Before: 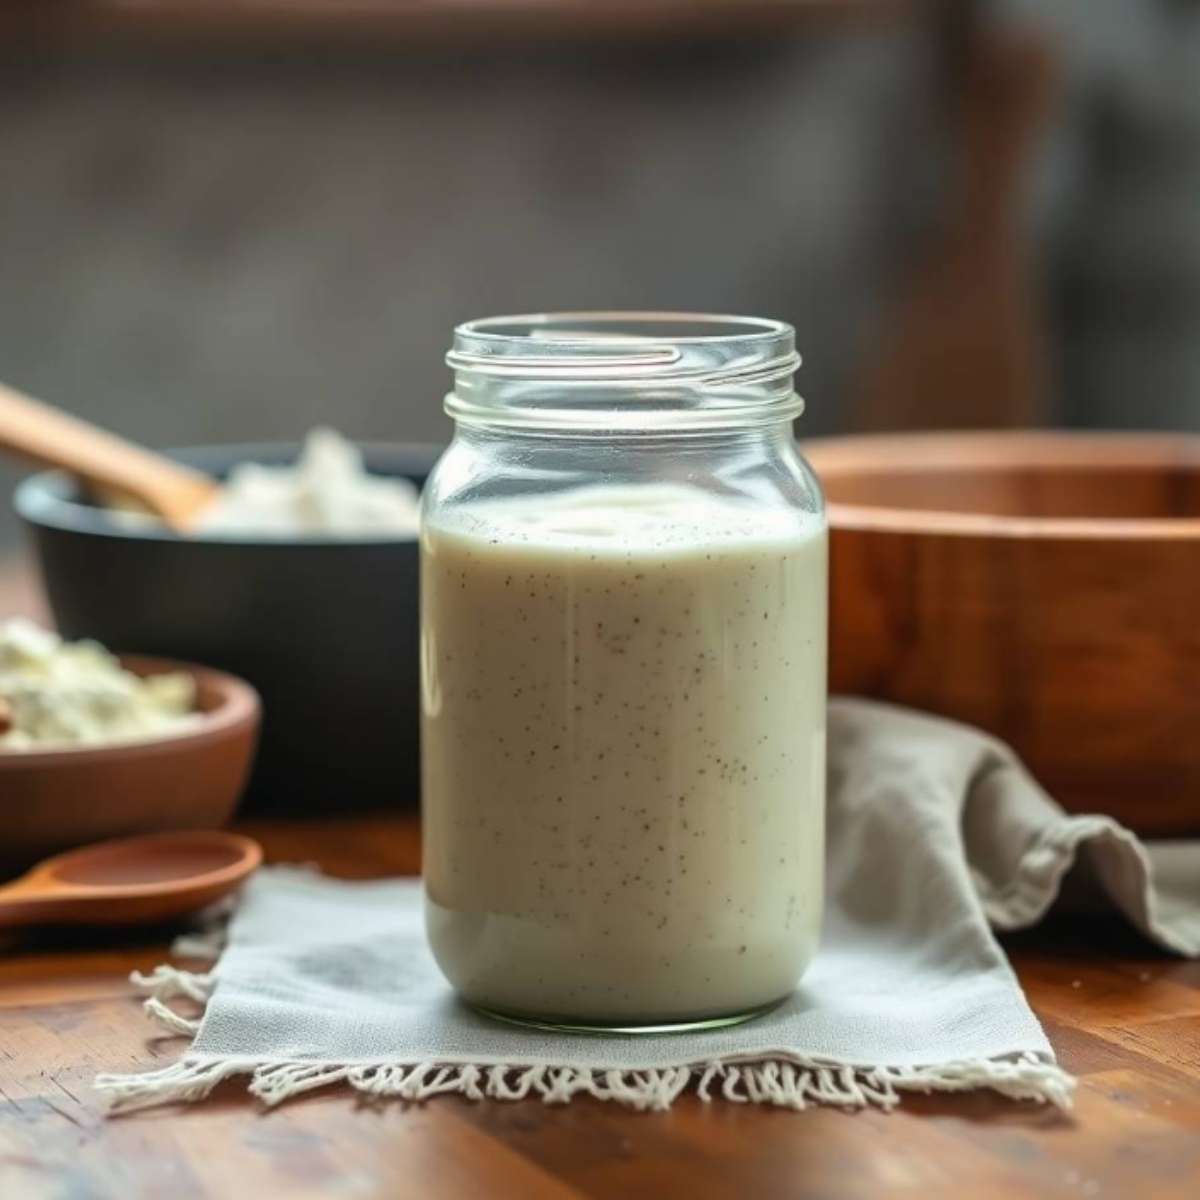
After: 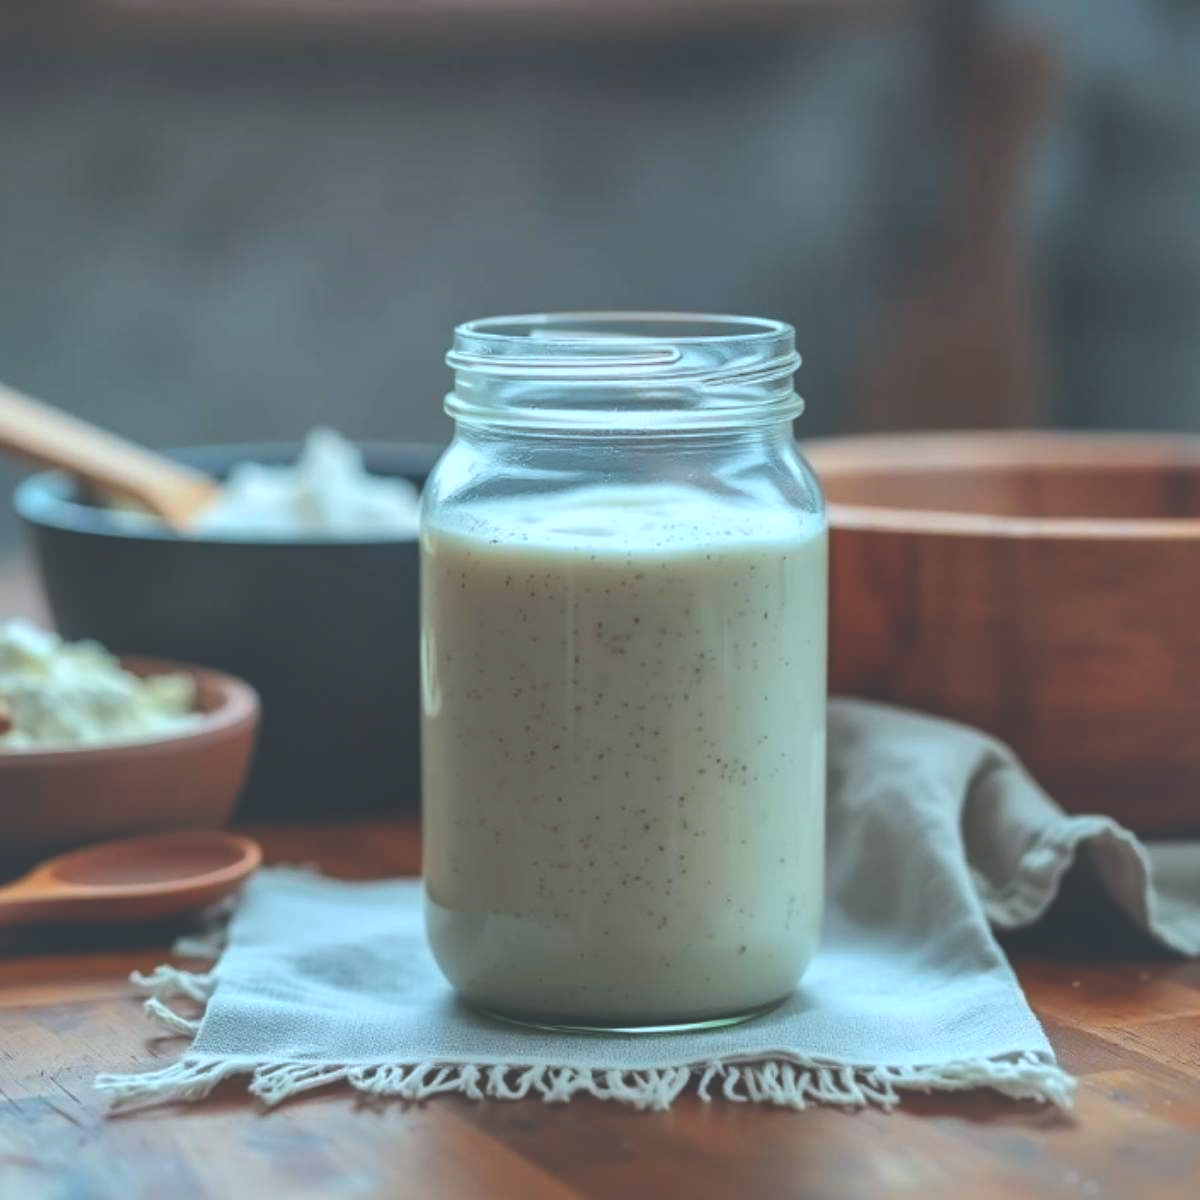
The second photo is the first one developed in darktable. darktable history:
exposure: black level correction -0.028, compensate exposure bias true, compensate highlight preservation false
shadows and highlights: on, module defaults
color correction: highlights a* -10.68, highlights b* -19.67
